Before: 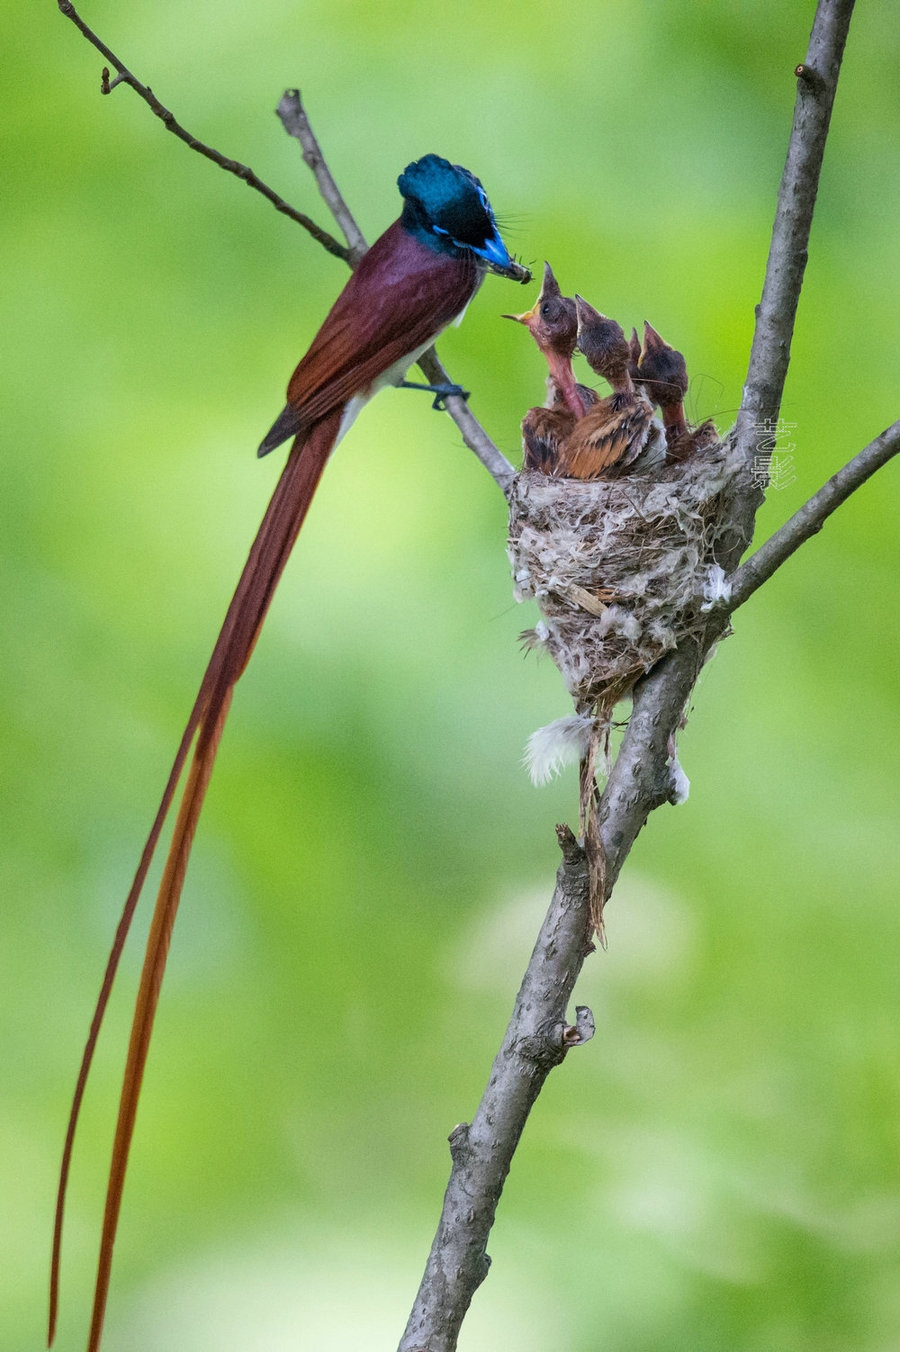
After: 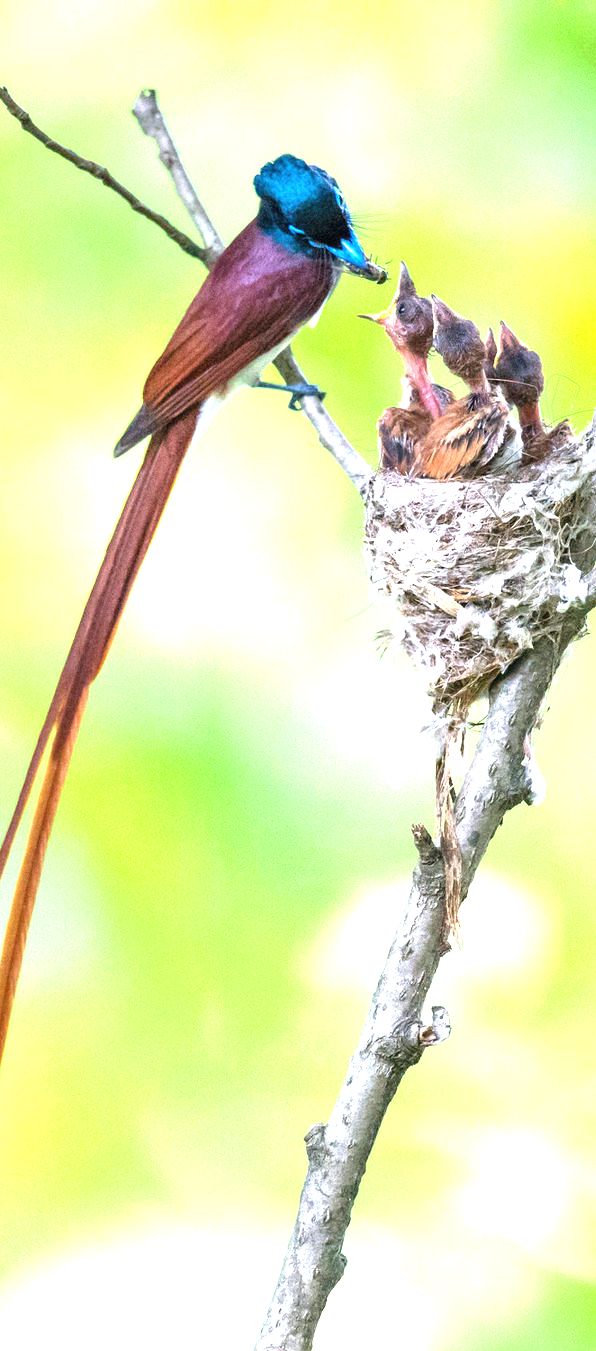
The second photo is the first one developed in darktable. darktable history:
exposure: black level correction 0, exposure 1.709 EV, compensate highlight preservation false
crop and rotate: left 16.065%, right 17.605%
